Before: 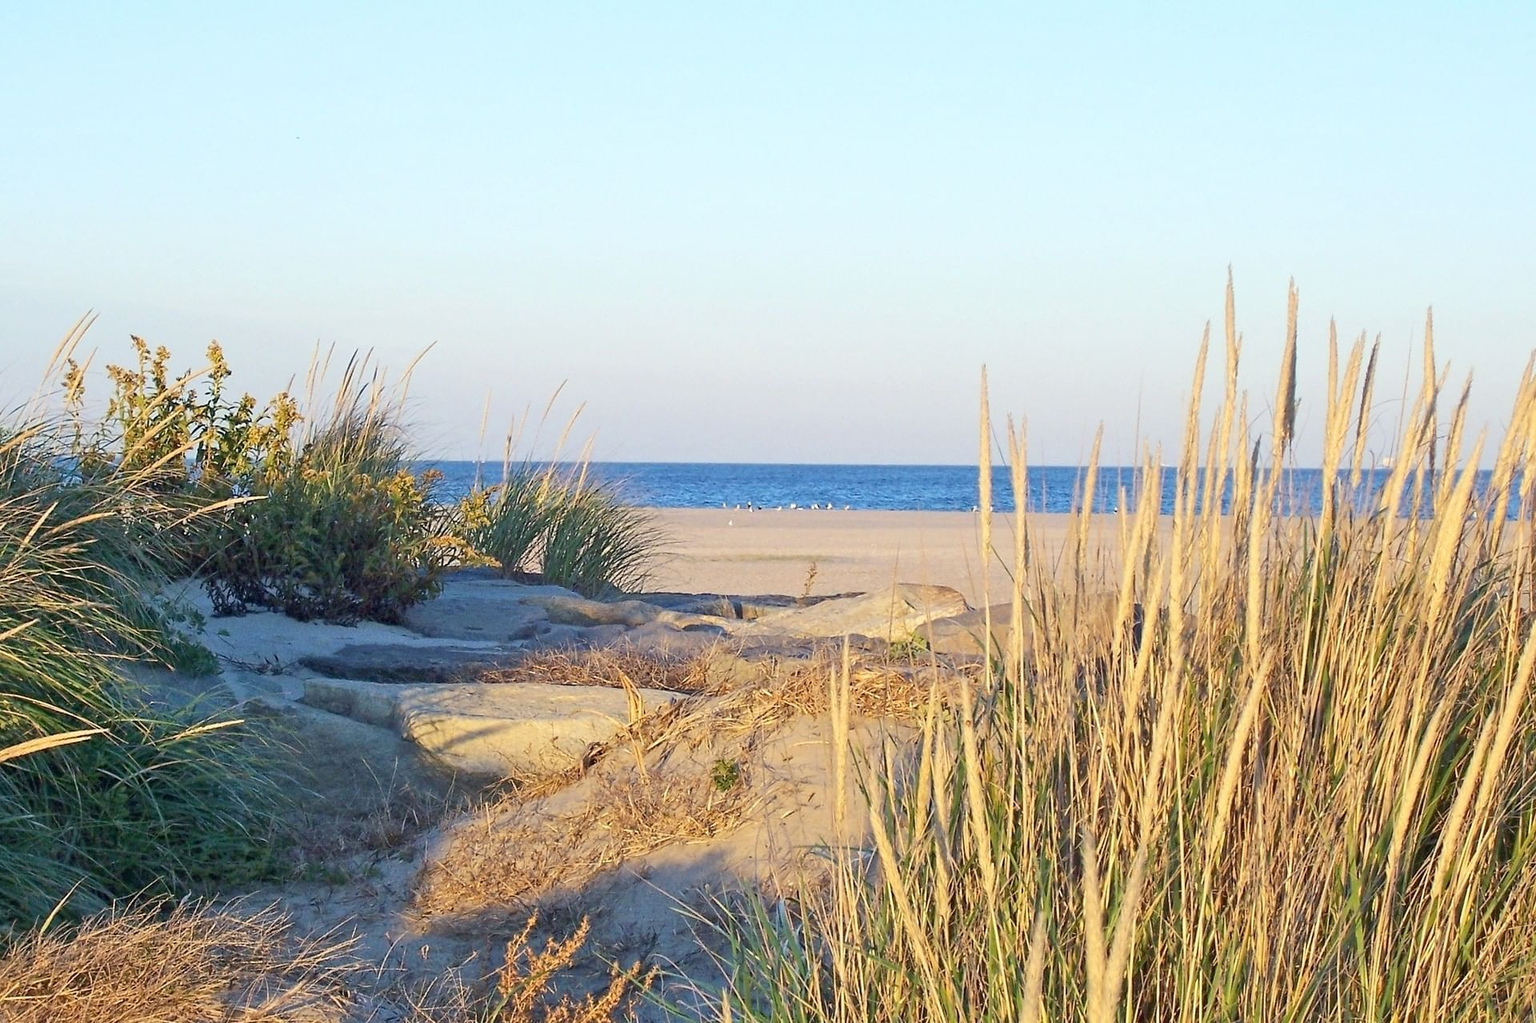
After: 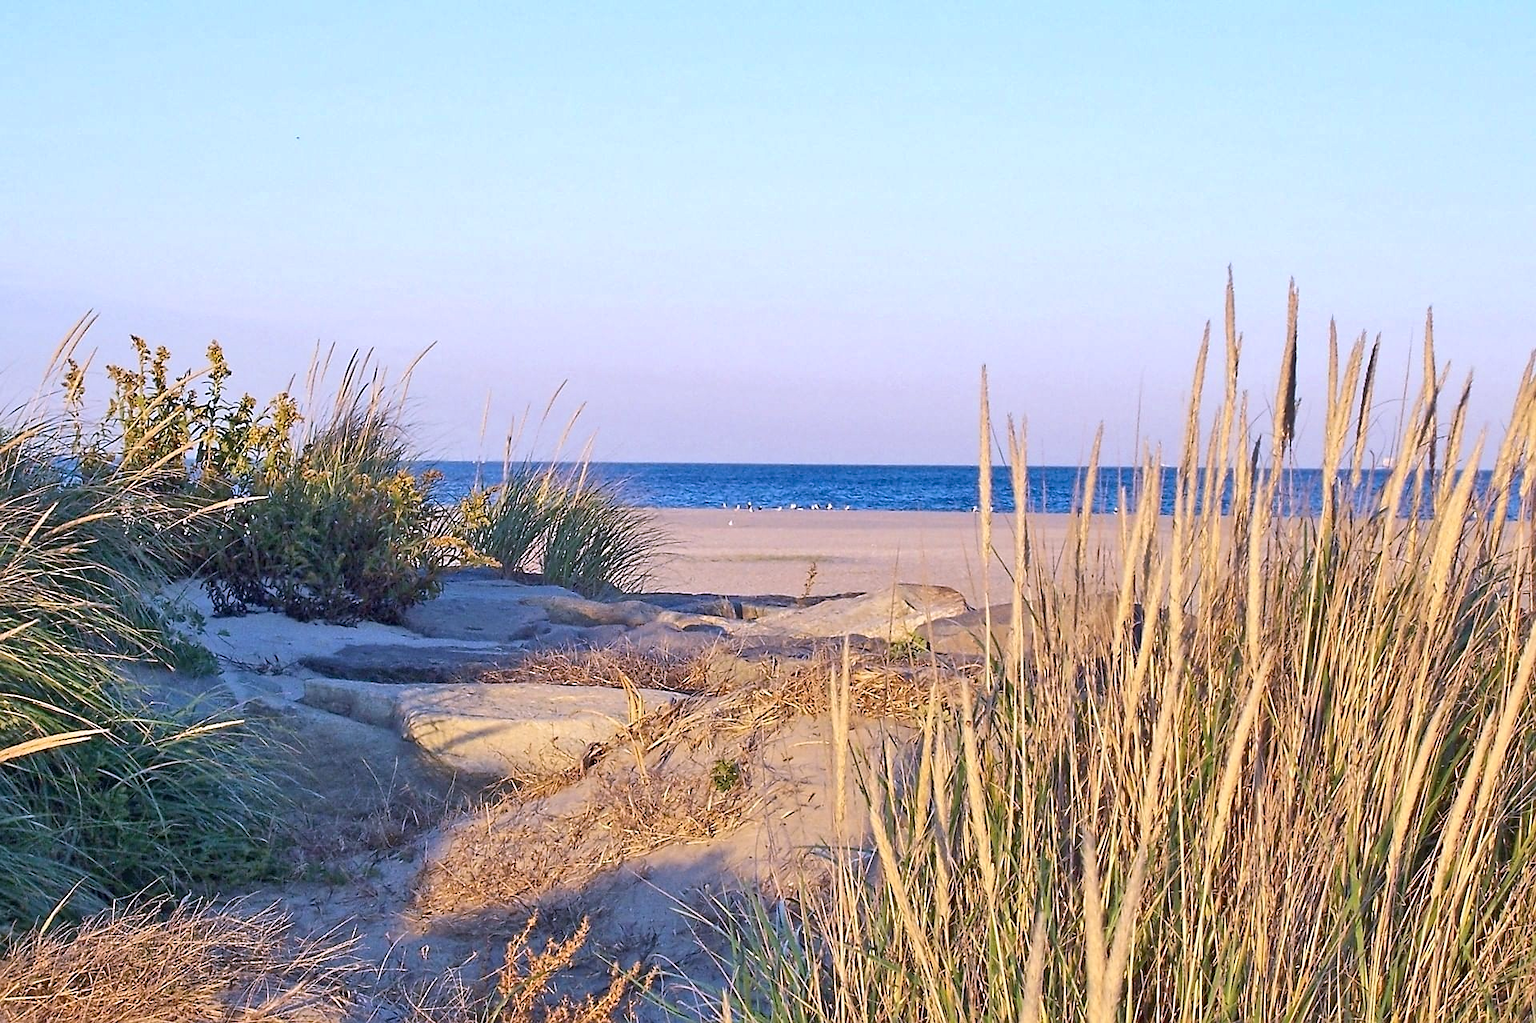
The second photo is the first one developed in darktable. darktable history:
color calibration: output R [1.063, -0.012, -0.003, 0], output B [-0.079, 0.047, 1, 0], illuminant as shot in camera, x 0.378, y 0.381, temperature 4095.51 K
shadows and highlights: low approximation 0.01, soften with gaussian
sharpen: radius 1.87, amount 0.408, threshold 1.673
